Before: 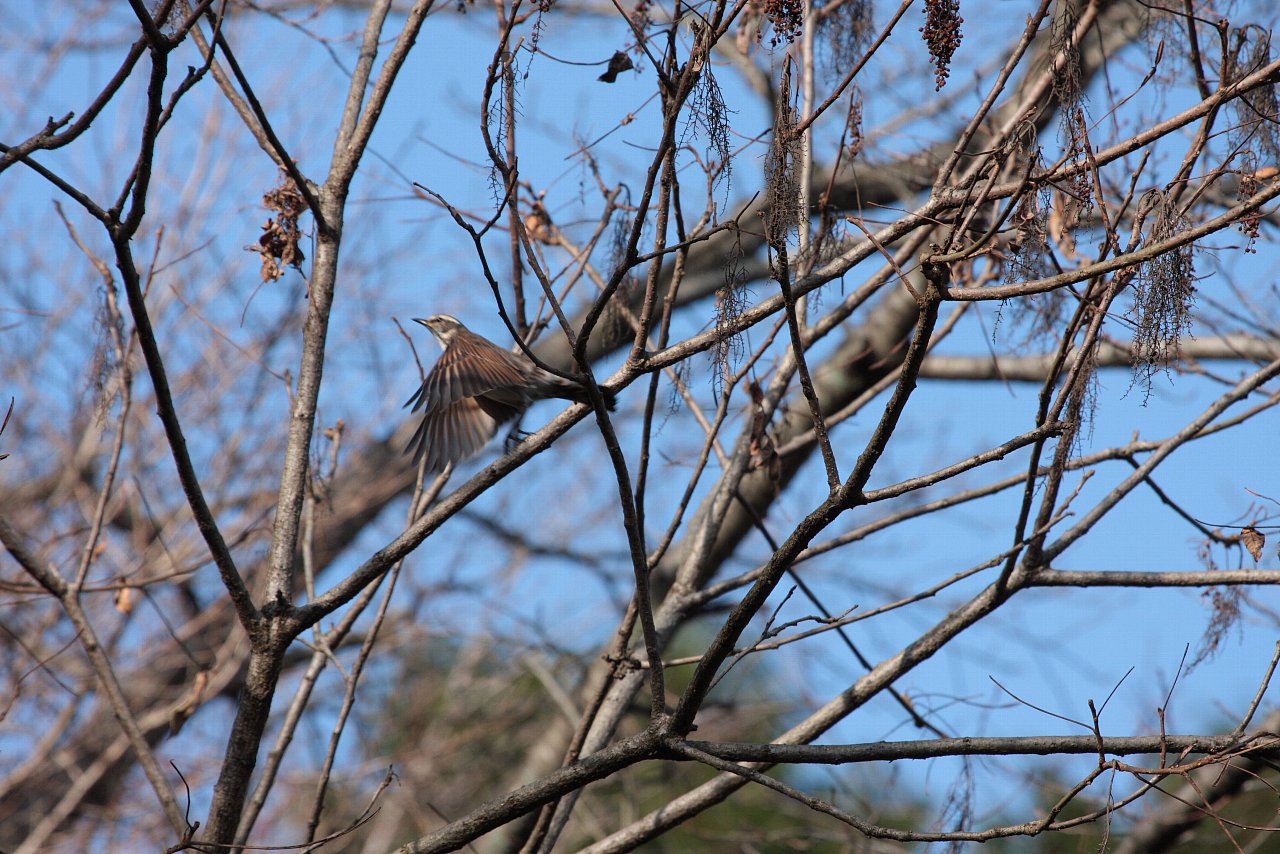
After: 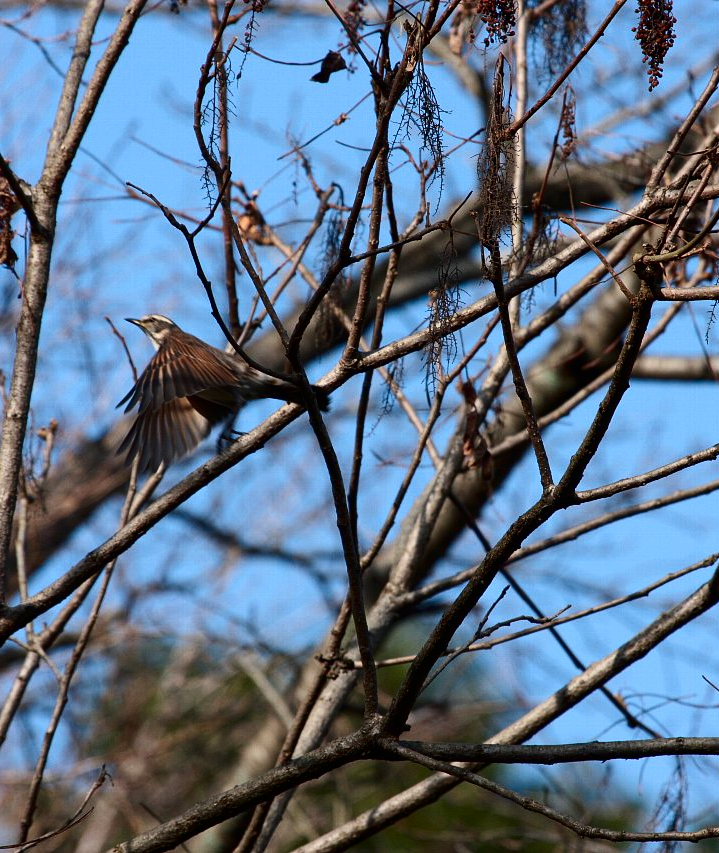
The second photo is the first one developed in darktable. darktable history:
crop and rotate: left 22.476%, right 21.303%
contrast brightness saturation: contrast 0.213, brightness -0.101, saturation 0.209
